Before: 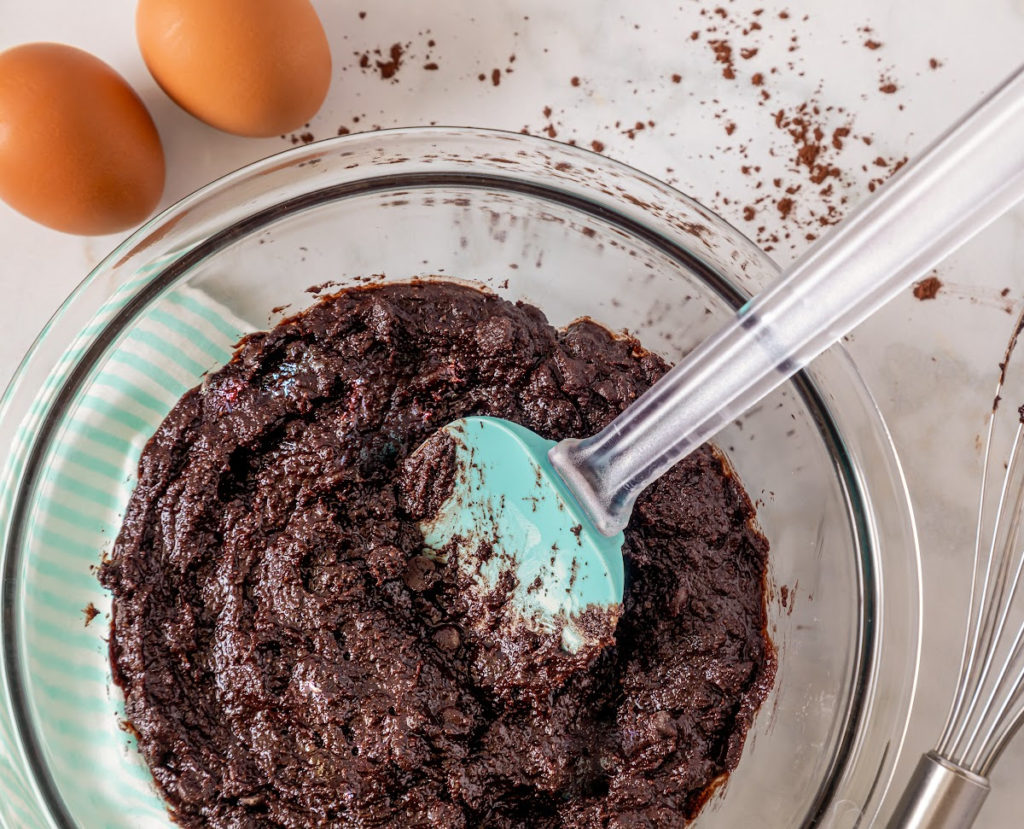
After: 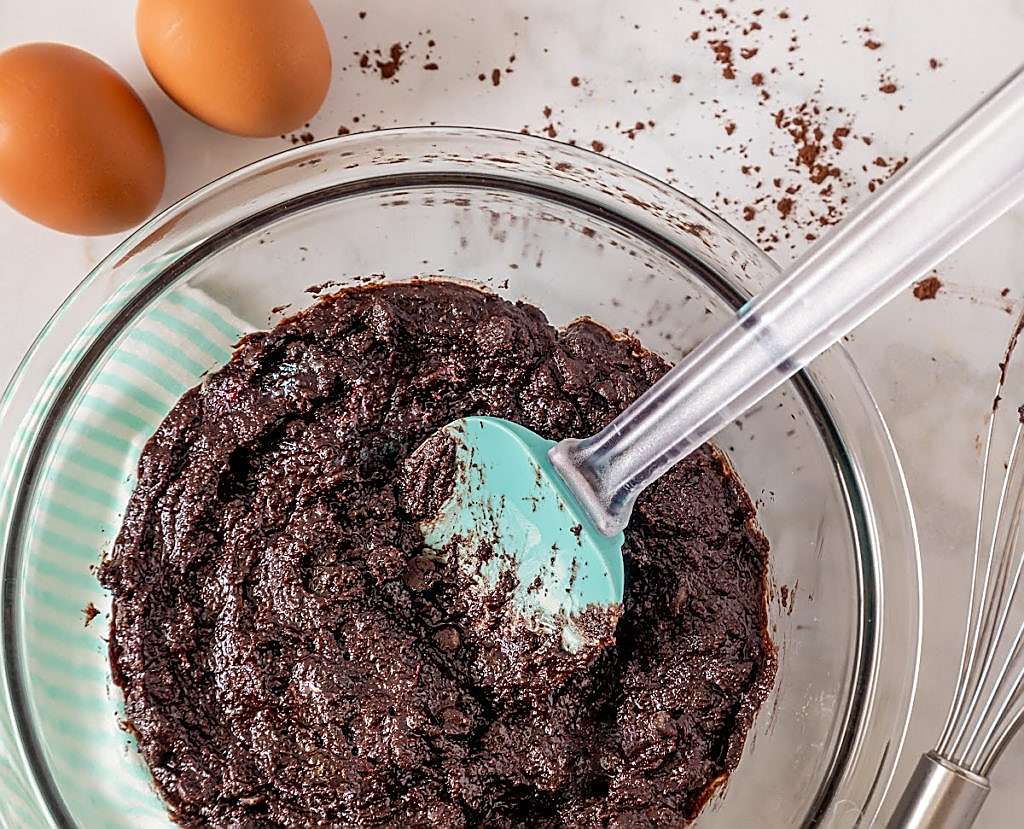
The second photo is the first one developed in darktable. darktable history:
sharpen: radius 1.402, amount 1.264, threshold 0.713
